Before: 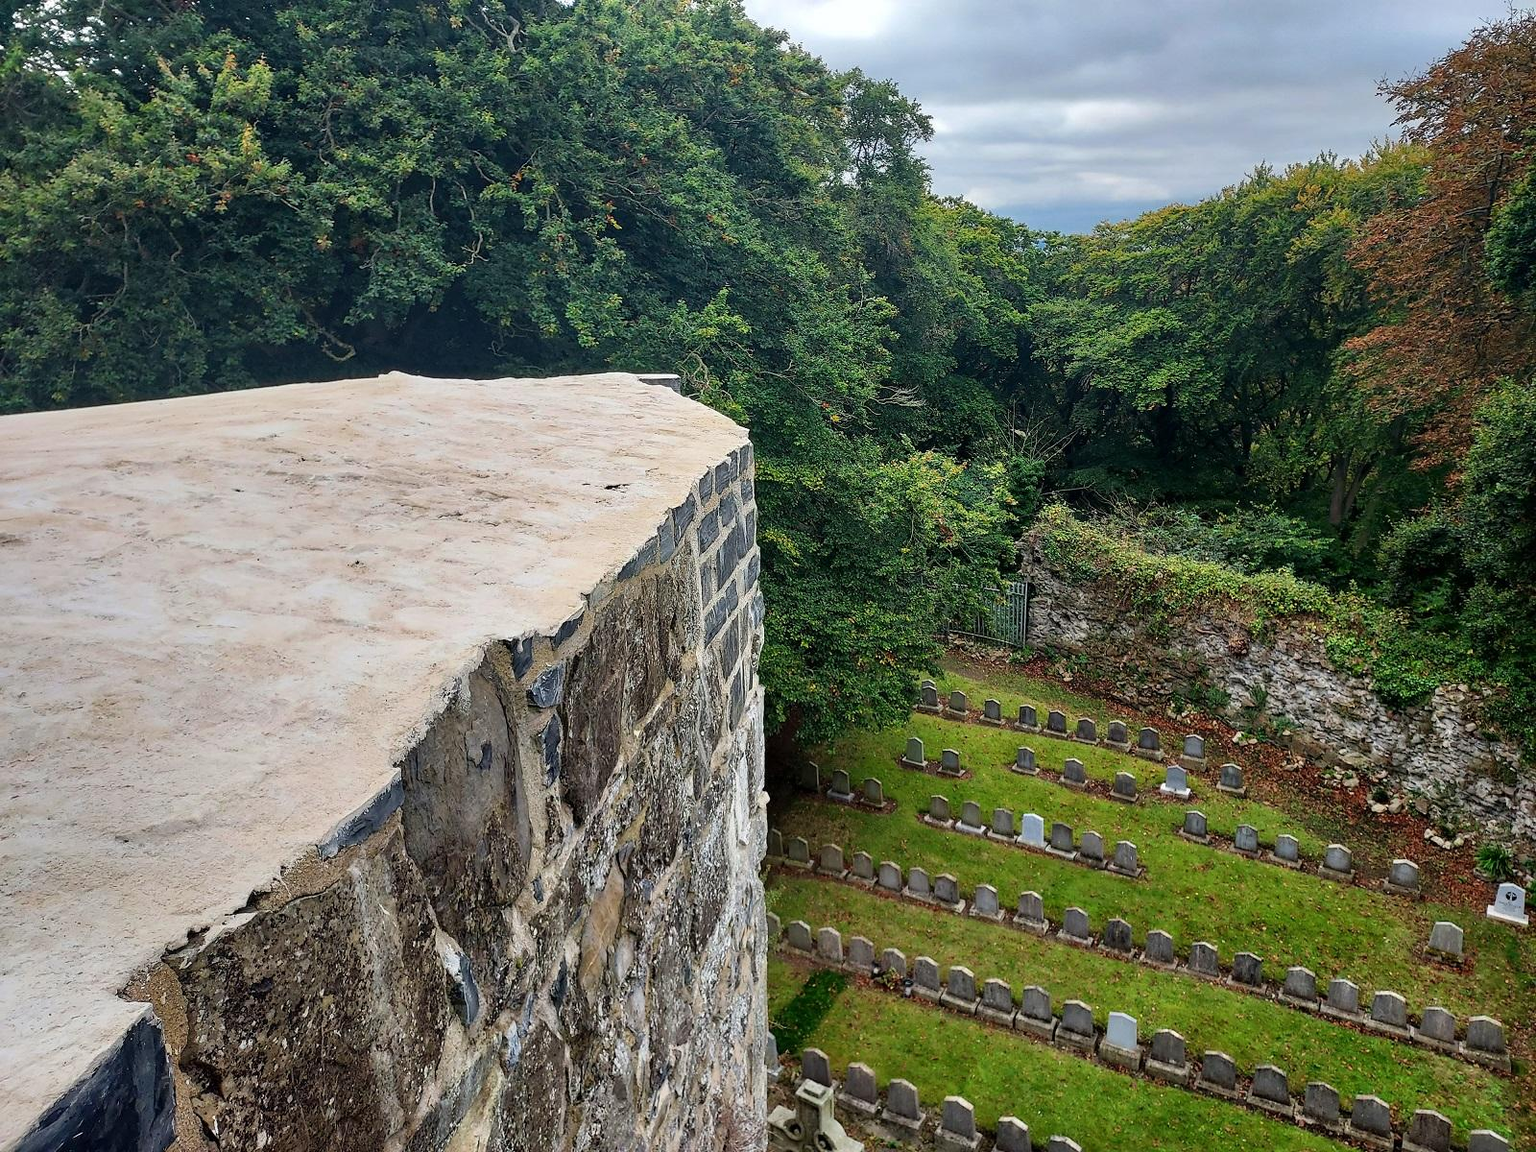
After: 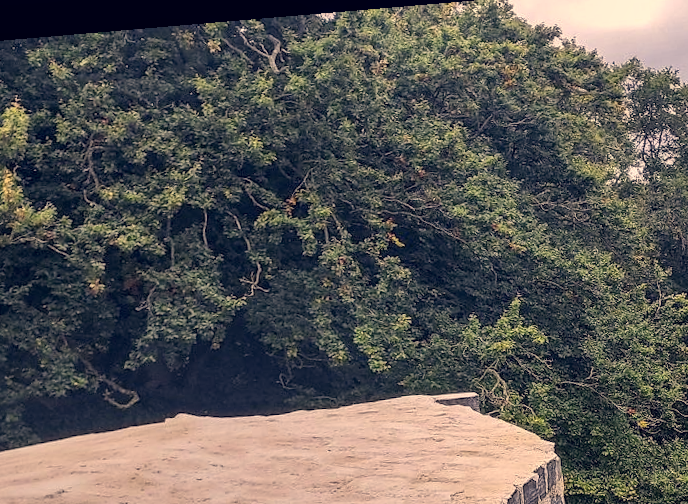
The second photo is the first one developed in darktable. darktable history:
crop: left 15.452%, top 5.459%, right 43.956%, bottom 56.62%
local contrast: highlights 25%, detail 130%
rotate and perspective: rotation -4.86°, automatic cropping off
color correction: highlights a* 19.59, highlights b* 27.49, shadows a* 3.46, shadows b* -17.28, saturation 0.73
